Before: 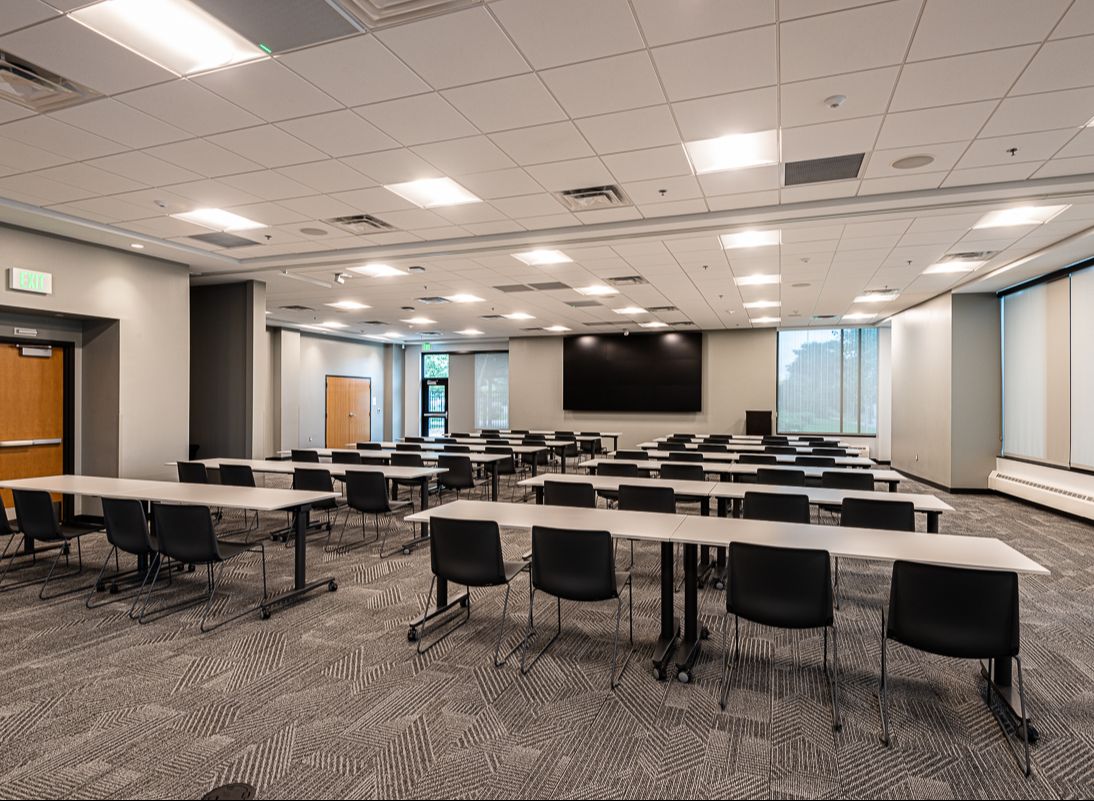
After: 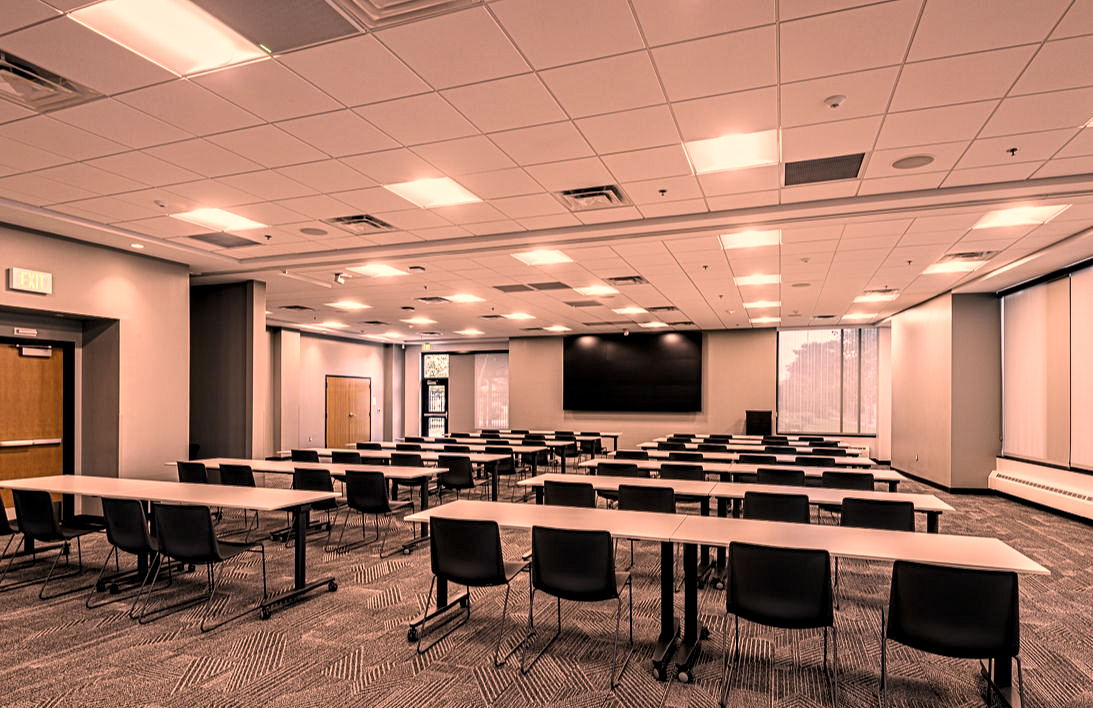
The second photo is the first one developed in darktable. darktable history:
white balance: red 0.967, blue 1.049
crop and rotate: top 0%, bottom 11.49%
color correction: highlights a* 40, highlights b* 40, saturation 0.69
contrast equalizer: y [[0.51, 0.537, 0.559, 0.574, 0.599, 0.618], [0.5 ×6], [0.5 ×6], [0 ×6], [0 ×6]]
